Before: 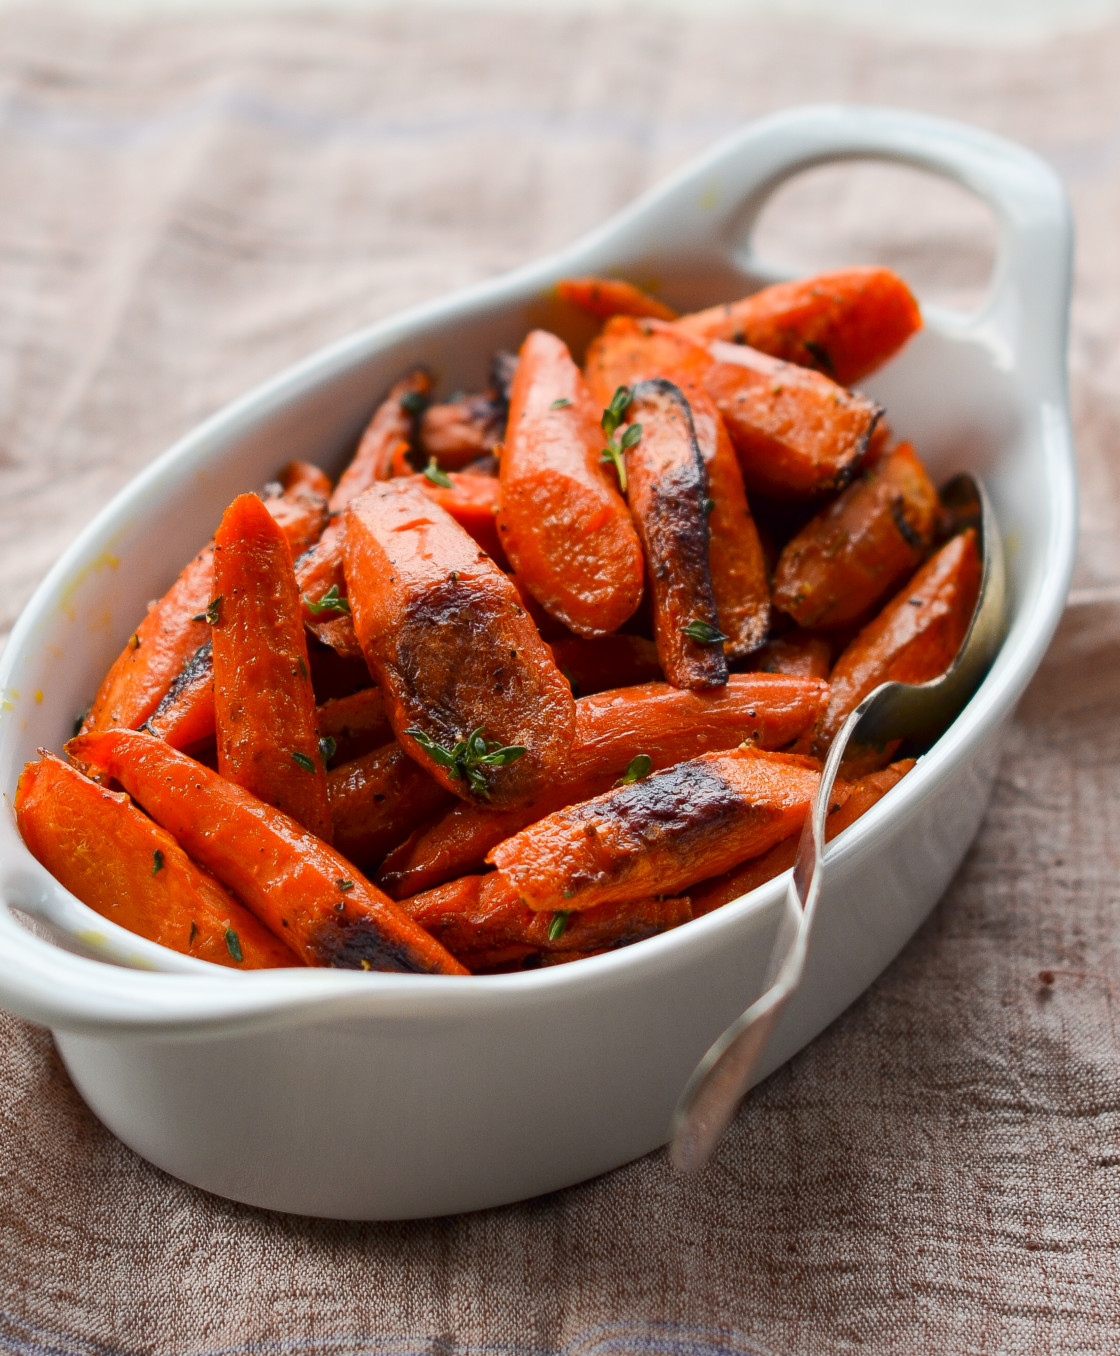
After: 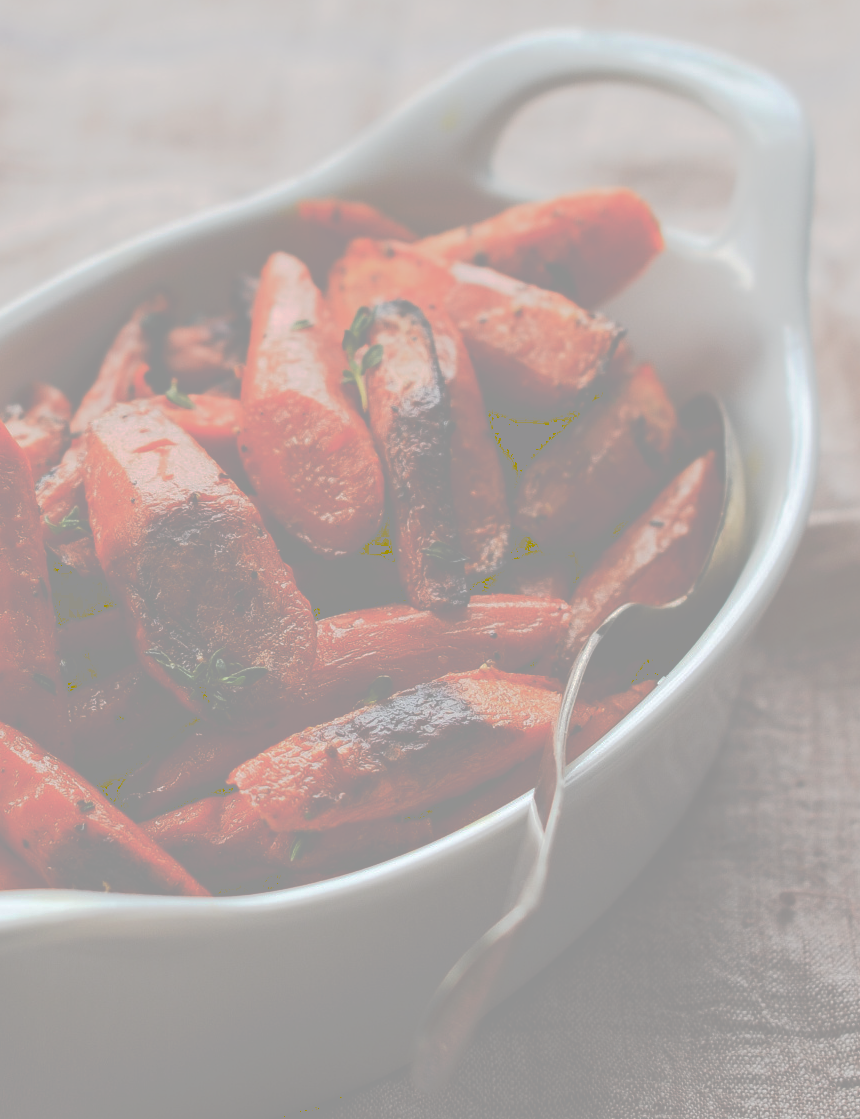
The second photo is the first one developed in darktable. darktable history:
crop: left 23.172%, top 5.855%, bottom 11.58%
tone curve: curves: ch0 [(0, 0) (0.003, 0.6) (0.011, 0.6) (0.025, 0.601) (0.044, 0.601) (0.069, 0.601) (0.1, 0.601) (0.136, 0.602) (0.177, 0.605) (0.224, 0.609) (0.277, 0.615) (0.335, 0.625) (0.399, 0.633) (0.468, 0.654) (0.543, 0.676) (0.623, 0.71) (0.709, 0.753) (0.801, 0.802) (0.898, 0.85) (1, 1)], preserve colors none
